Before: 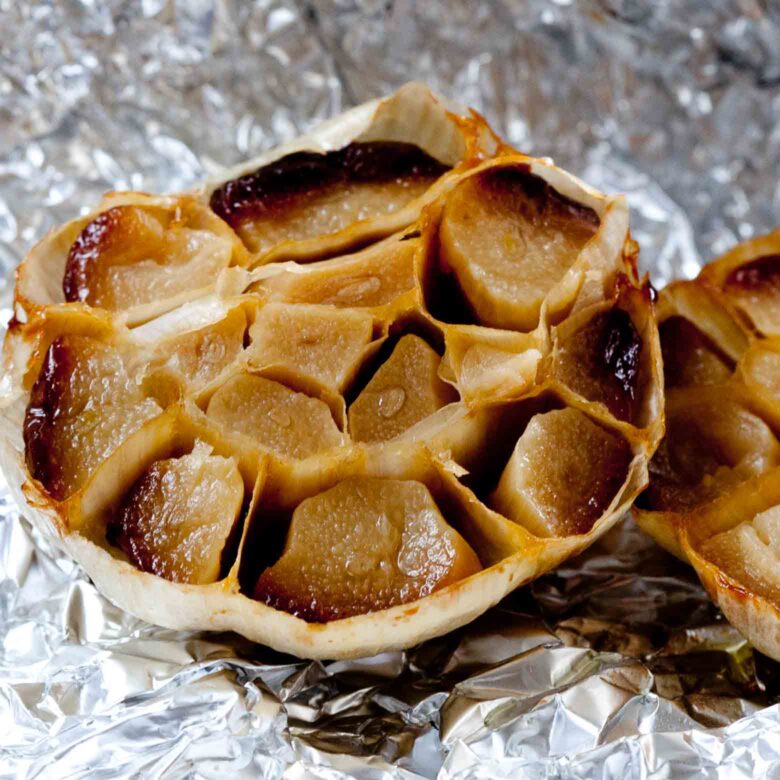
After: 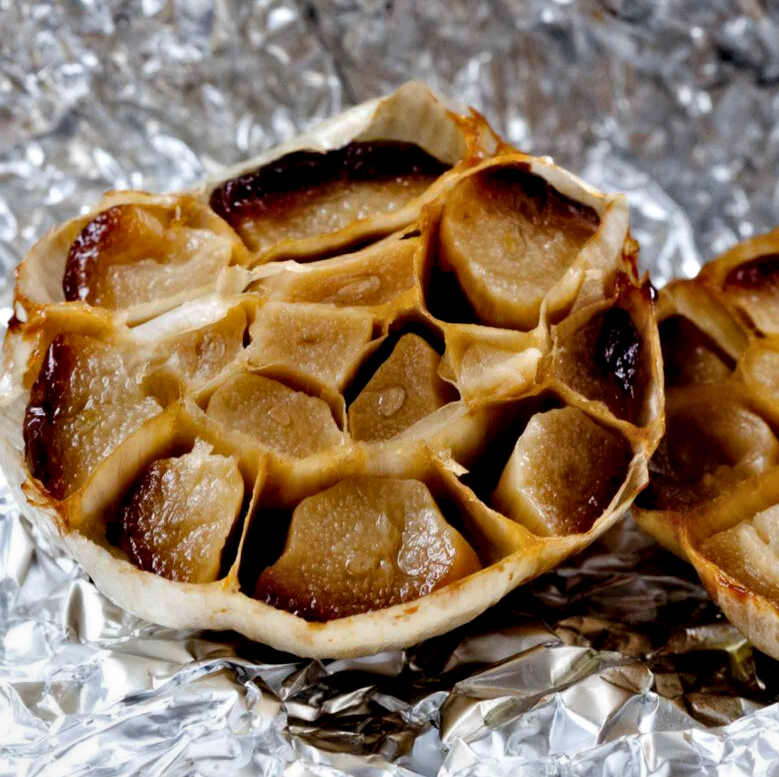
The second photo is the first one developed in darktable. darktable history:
exposure: exposure -0.246 EV, compensate exposure bias true, compensate highlight preservation false
contrast equalizer: y [[0.514, 0.573, 0.581, 0.508, 0.5, 0.5], [0.5 ×6], [0.5 ×6], [0 ×6], [0 ×6]]
local contrast: highlights 104%, shadows 101%, detail 119%, midtone range 0.2
crop: top 0.152%, bottom 0.127%
